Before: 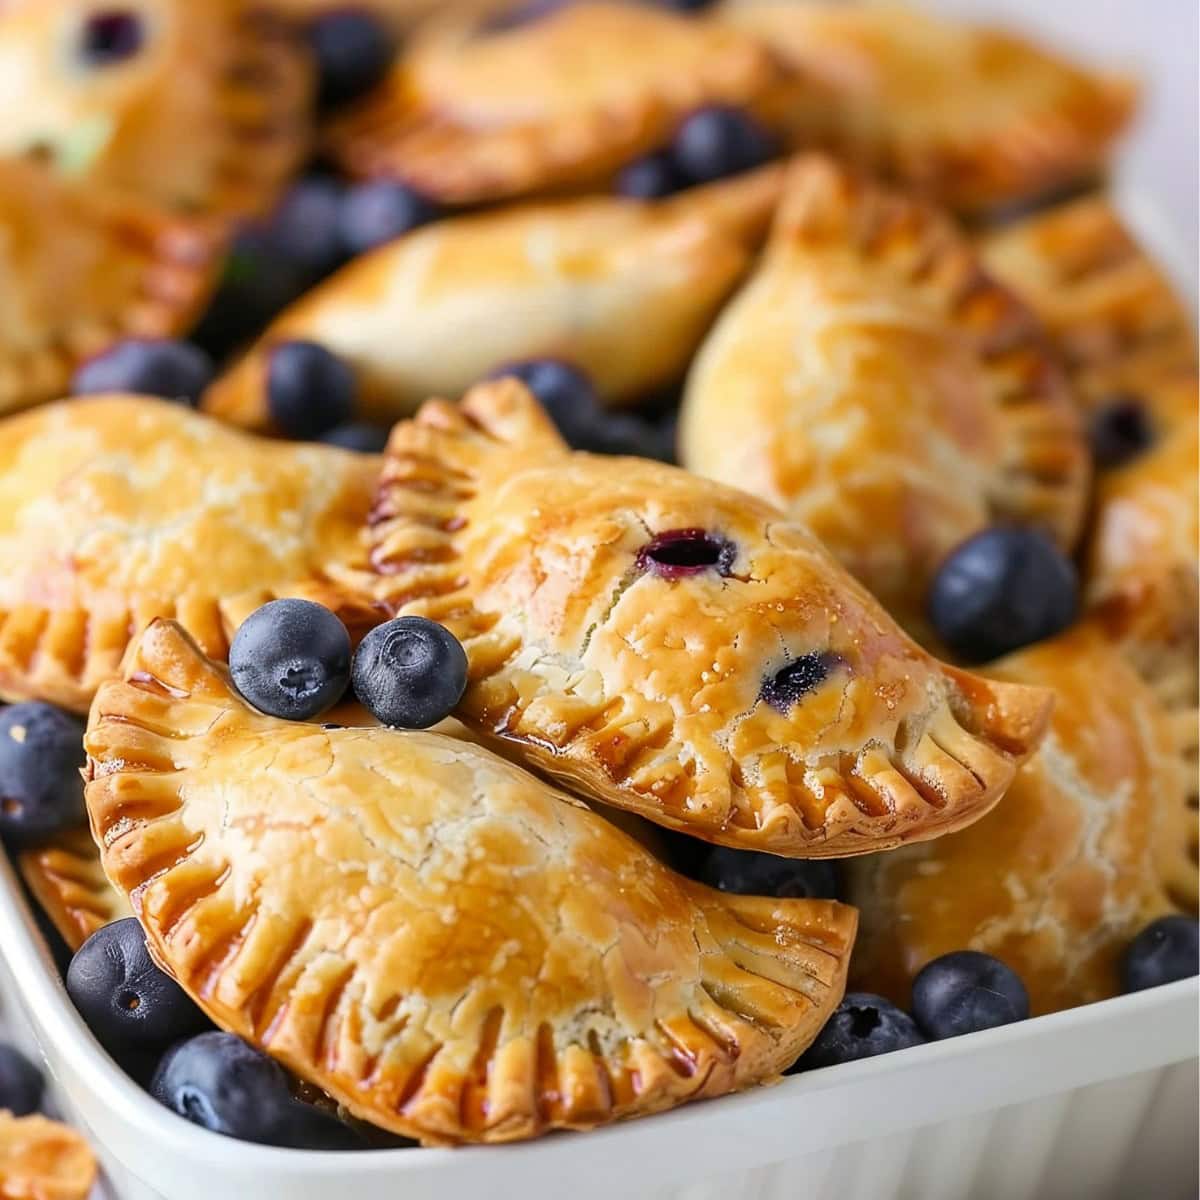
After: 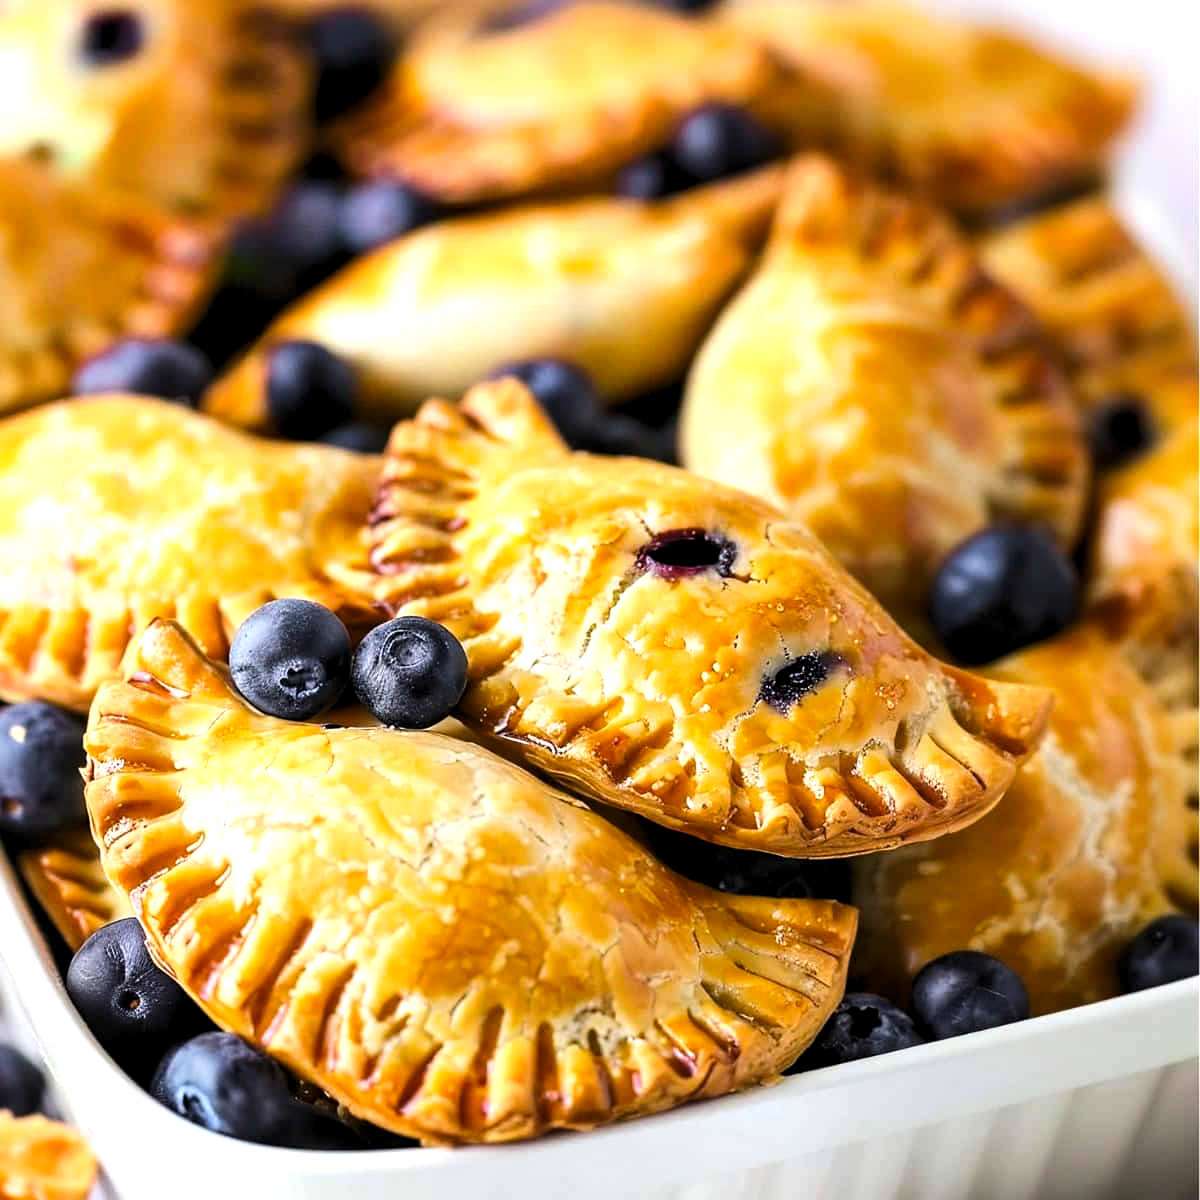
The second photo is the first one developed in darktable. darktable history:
levels: levels [0.062, 0.494, 0.925]
color balance rgb: linear chroma grading › global chroma 7.624%, perceptual saturation grading › global saturation 0.583%, global vibrance 20%
tone equalizer: -8 EV -0.379 EV, -7 EV -0.381 EV, -6 EV -0.359 EV, -5 EV -0.257 EV, -3 EV 0.246 EV, -2 EV 0.351 EV, -1 EV 0.363 EV, +0 EV 0.416 EV, edges refinement/feathering 500, mask exposure compensation -1.57 EV, preserve details no
